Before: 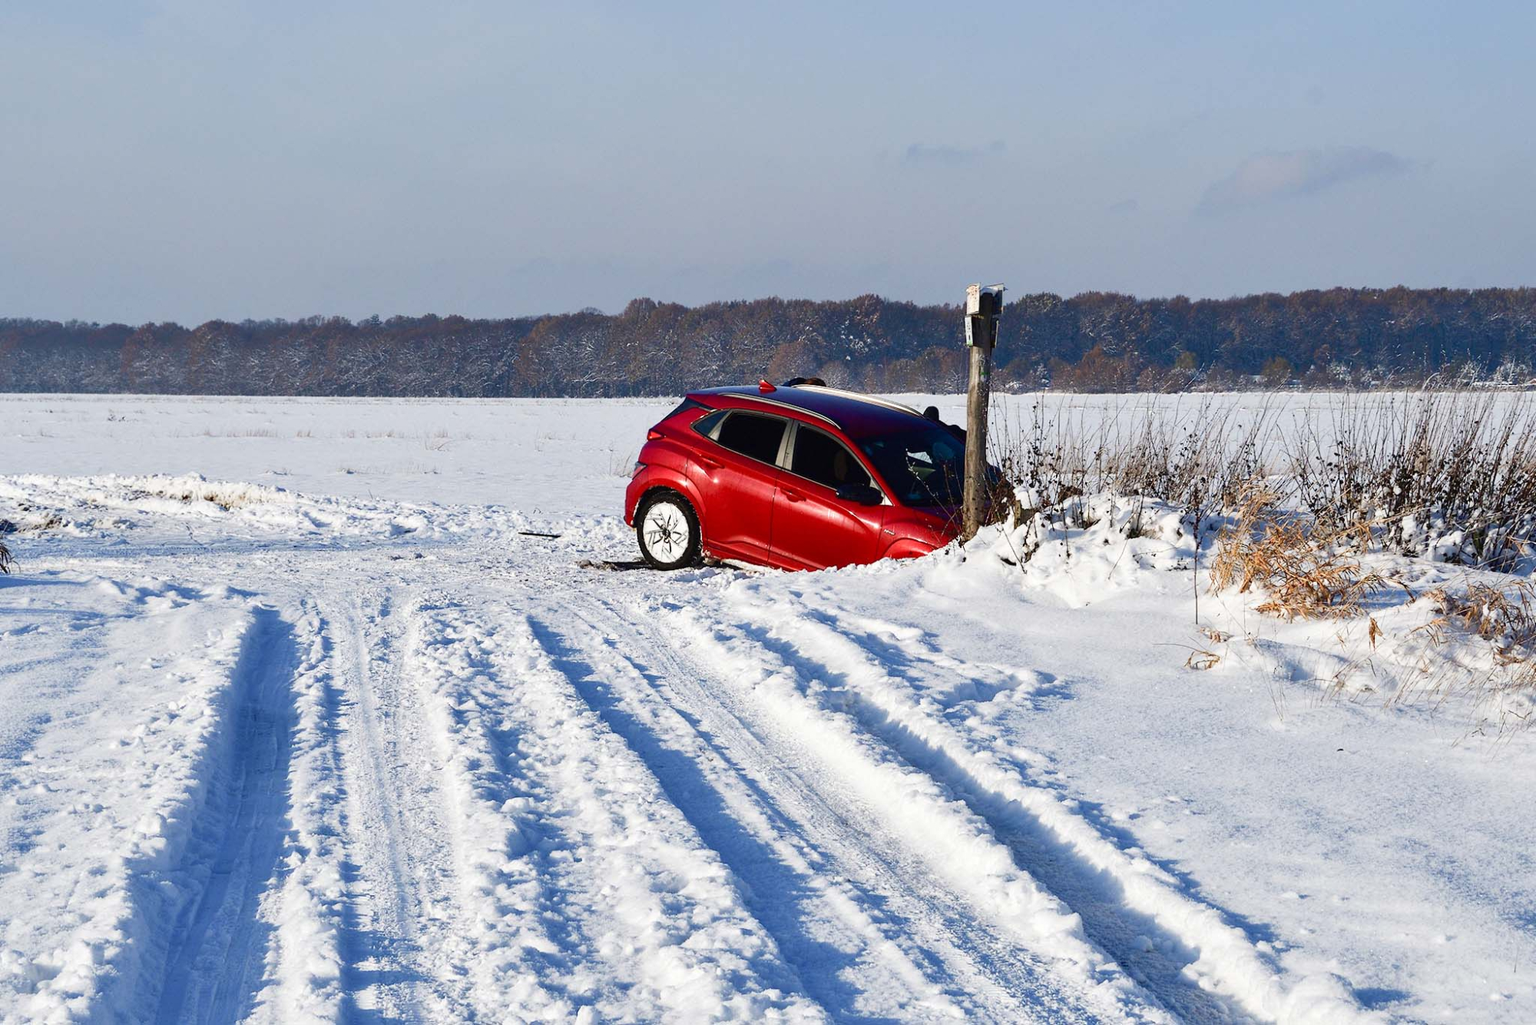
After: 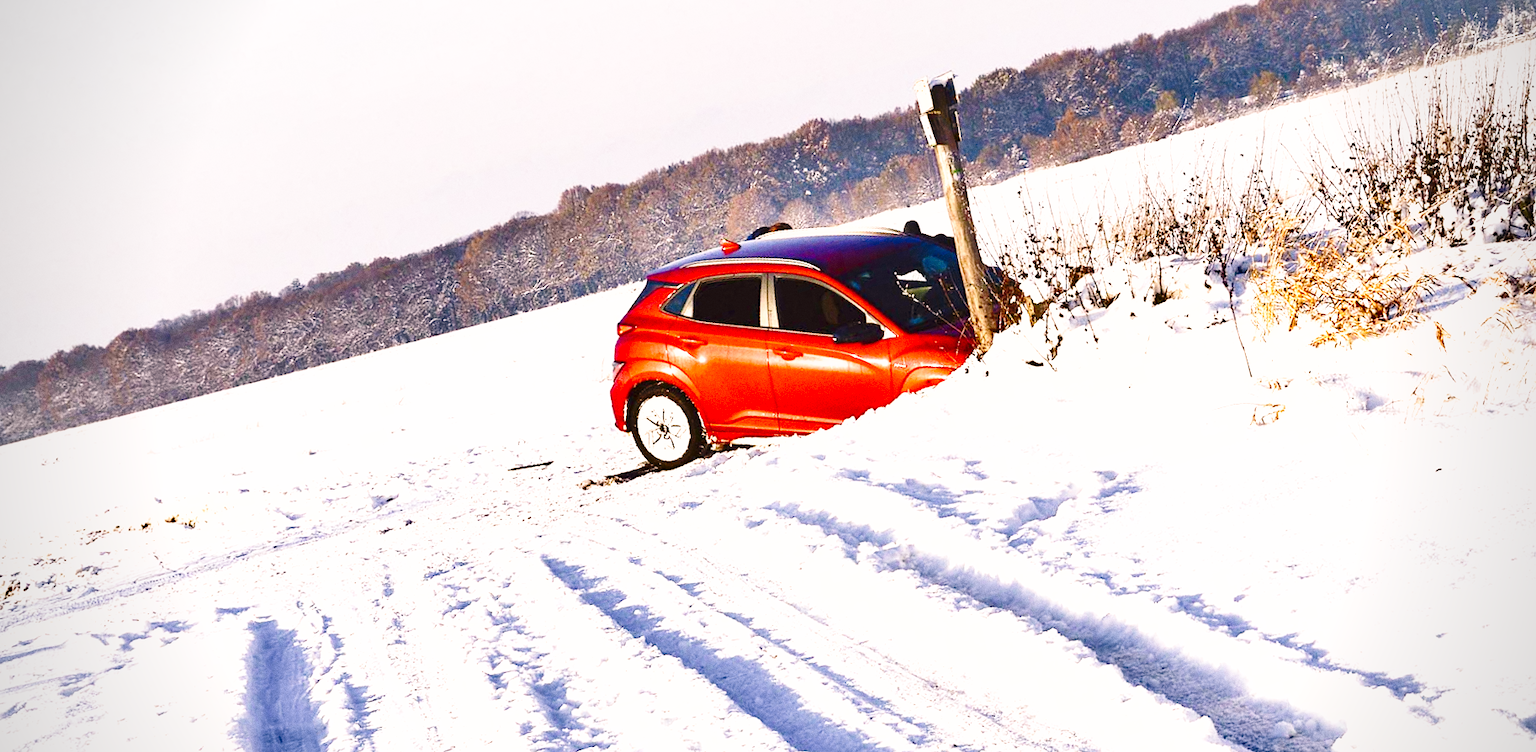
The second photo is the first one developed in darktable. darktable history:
grain: coarseness 0.09 ISO
contrast brightness saturation: saturation -0.05
color balance rgb: shadows lift › luminance -5%, shadows lift › chroma 1.1%, shadows lift › hue 219°, power › luminance 10%, power › chroma 2.83%, power › hue 60°, highlights gain › chroma 4.52%, highlights gain › hue 33.33°, saturation formula JzAzBz (2021)
rotate and perspective: rotation -14.8°, crop left 0.1, crop right 0.903, crop top 0.25, crop bottom 0.748
exposure: exposure 1.061 EV, compensate highlight preservation false
shadows and highlights: low approximation 0.01, soften with gaussian
tone curve: curves: ch0 [(0, 0) (0.003, 0.003) (0.011, 0.012) (0.025, 0.026) (0.044, 0.046) (0.069, 0.072) (0.1, 0.104) (0.136, 0.141) (0.177, 0.185) (0.224, 0.247) (0.277, 0.335) (0.335, 0.447) (0.399, 0.539) (0.468, 0.636) (0.543, 0.723) (0.623, 0.803) (0.709, 0.873) (0.801, 0.936) (0.898, 0.978) (1, 1)], preserve colors none
vignetting: fall-off start 79.88%
